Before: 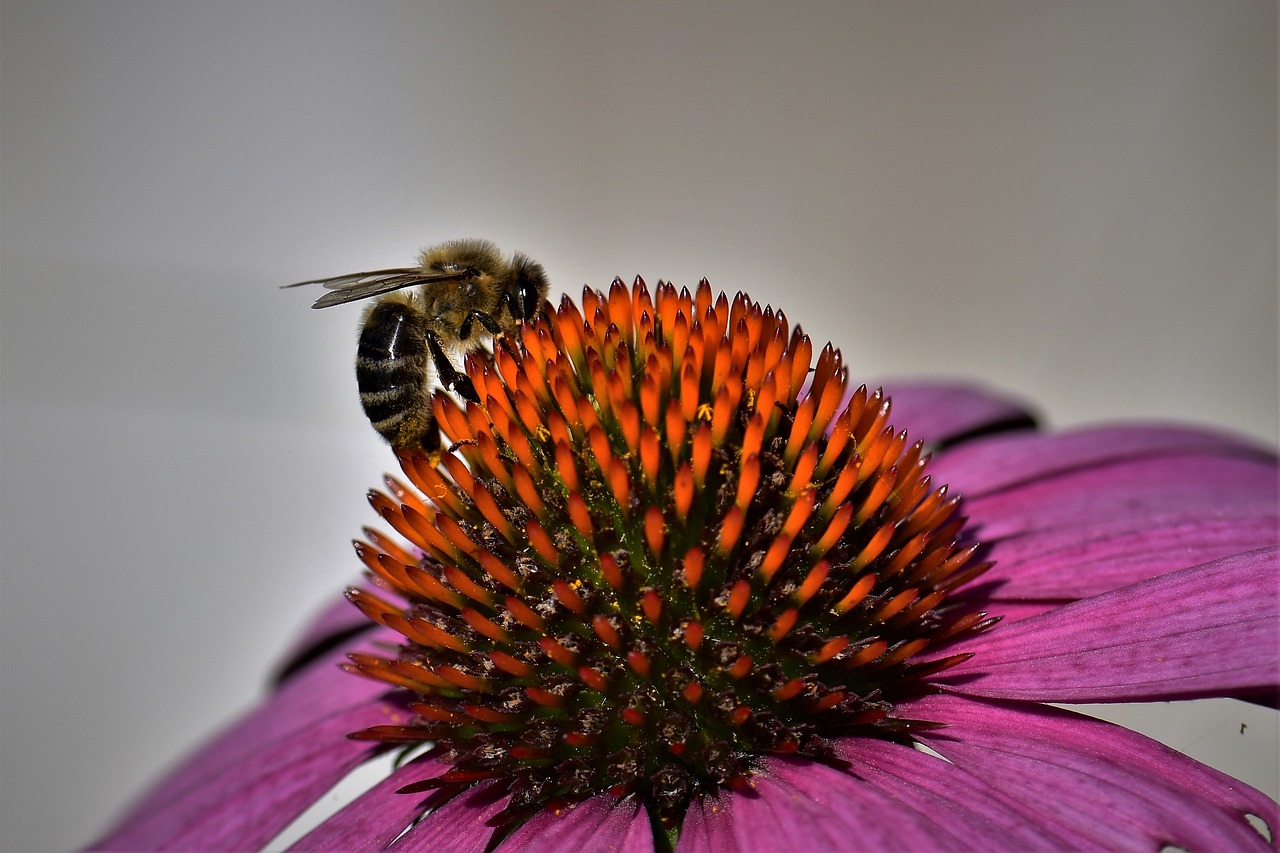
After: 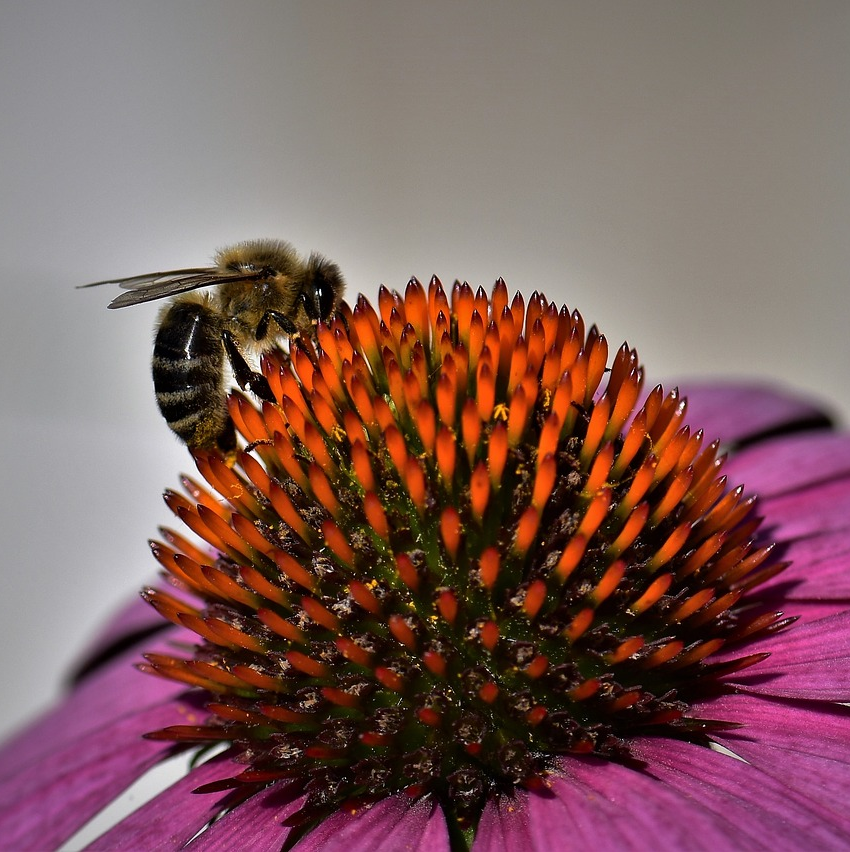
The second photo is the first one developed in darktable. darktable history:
crop and rotate: left 15.992%, right 17.555%
